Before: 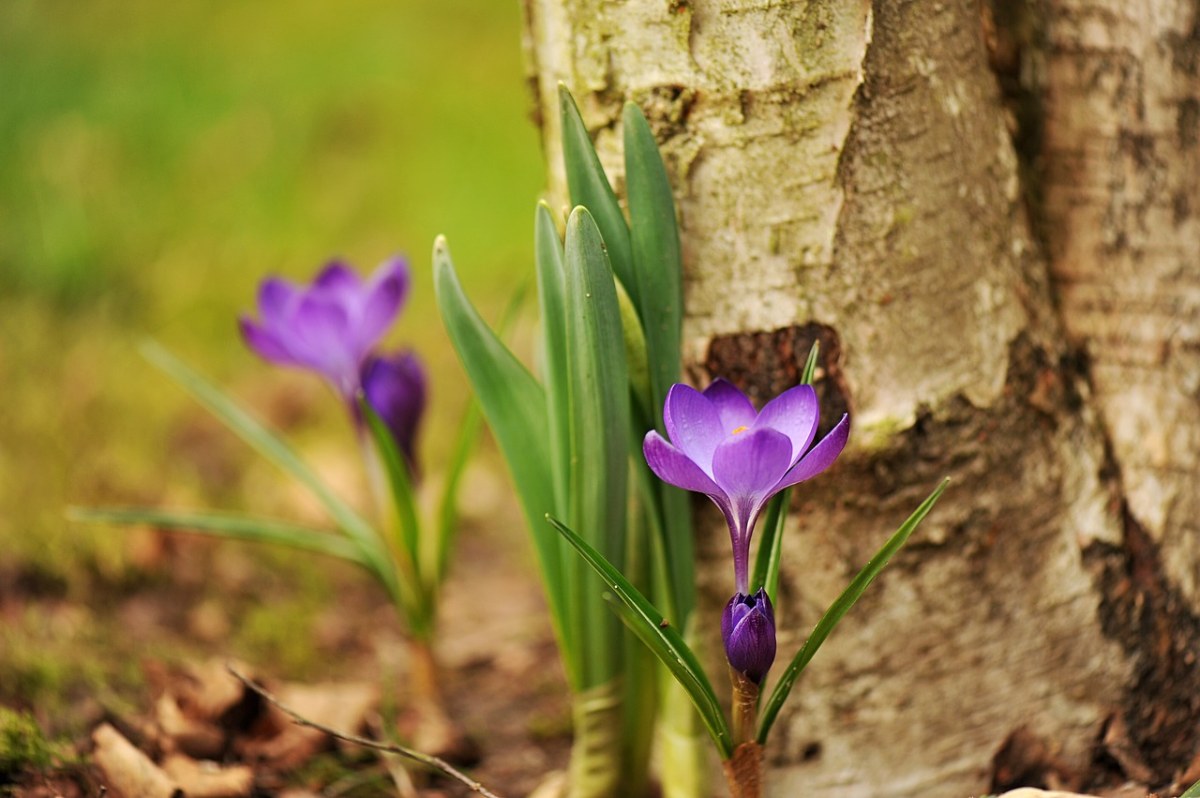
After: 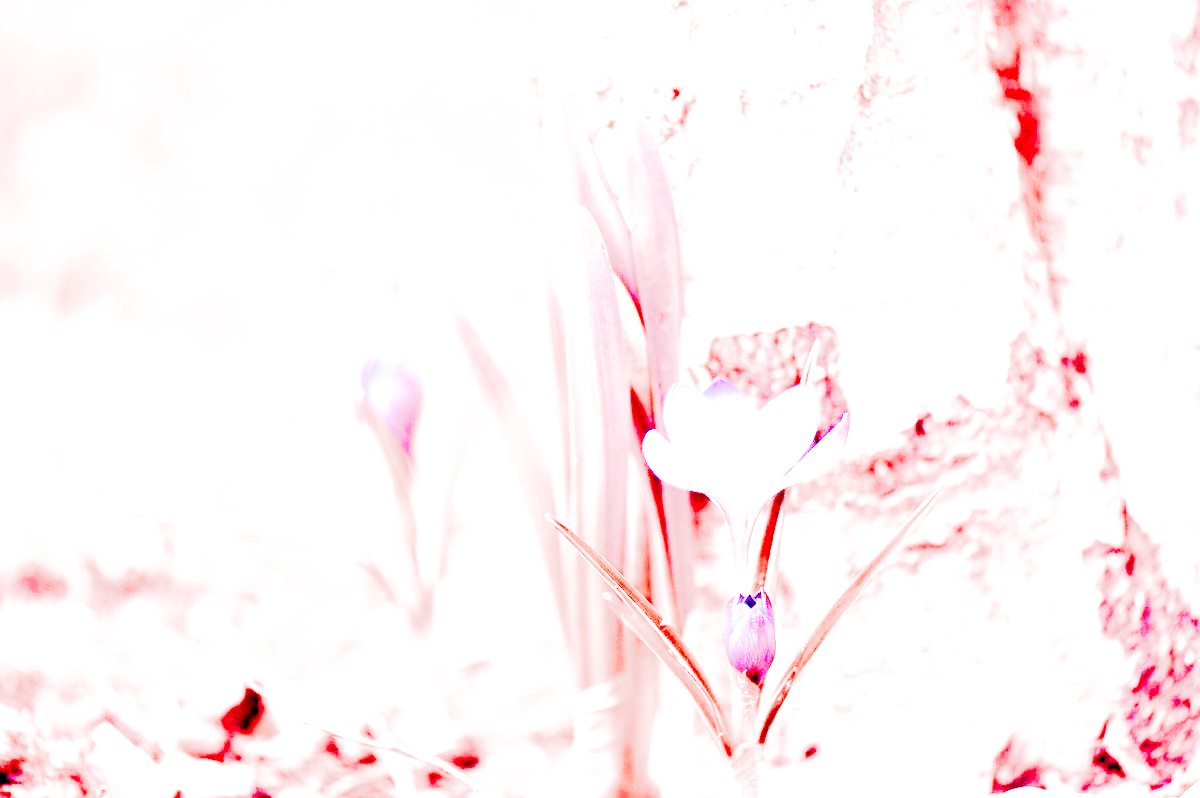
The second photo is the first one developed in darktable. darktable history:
tone equalizer: -7 EV 0.15 EV, -6 EV 0.6 EV, -5 EV 1.15 EV, -4 EV 1.33 EV, -3 EV 1.15 EV, -2 EV 0.6 EV, -1 EV 0.15 EV, mask exposure compensation -0.5 EV
tone curve: curves: ch0 [(0, 0) (0.003, 0.001) (0.011, 0.001) (0.025, 0.001) (0.044, 0.001) (0.069, 0.003) (0.1, 0.007) (0.136, 0.013) (0.177, 0.032) (0.224, 0.083) (0.277, 0.157) (0.335, 0.237) (0.399, 0.334) (0.468, 0.446) (0.543, 0.562) (0.623, 0.683) (0.709, 0.801) (0.801, 0.869) (0.898, 0.918) (1, 1)], preserve colors none
white balance: red 8, blue 8
filmic rgb: black relative exposure -5 EV, white relative exposure 3.5 EV, hardness 3.19, contrast 1.3, highlights saturation mix -50%
